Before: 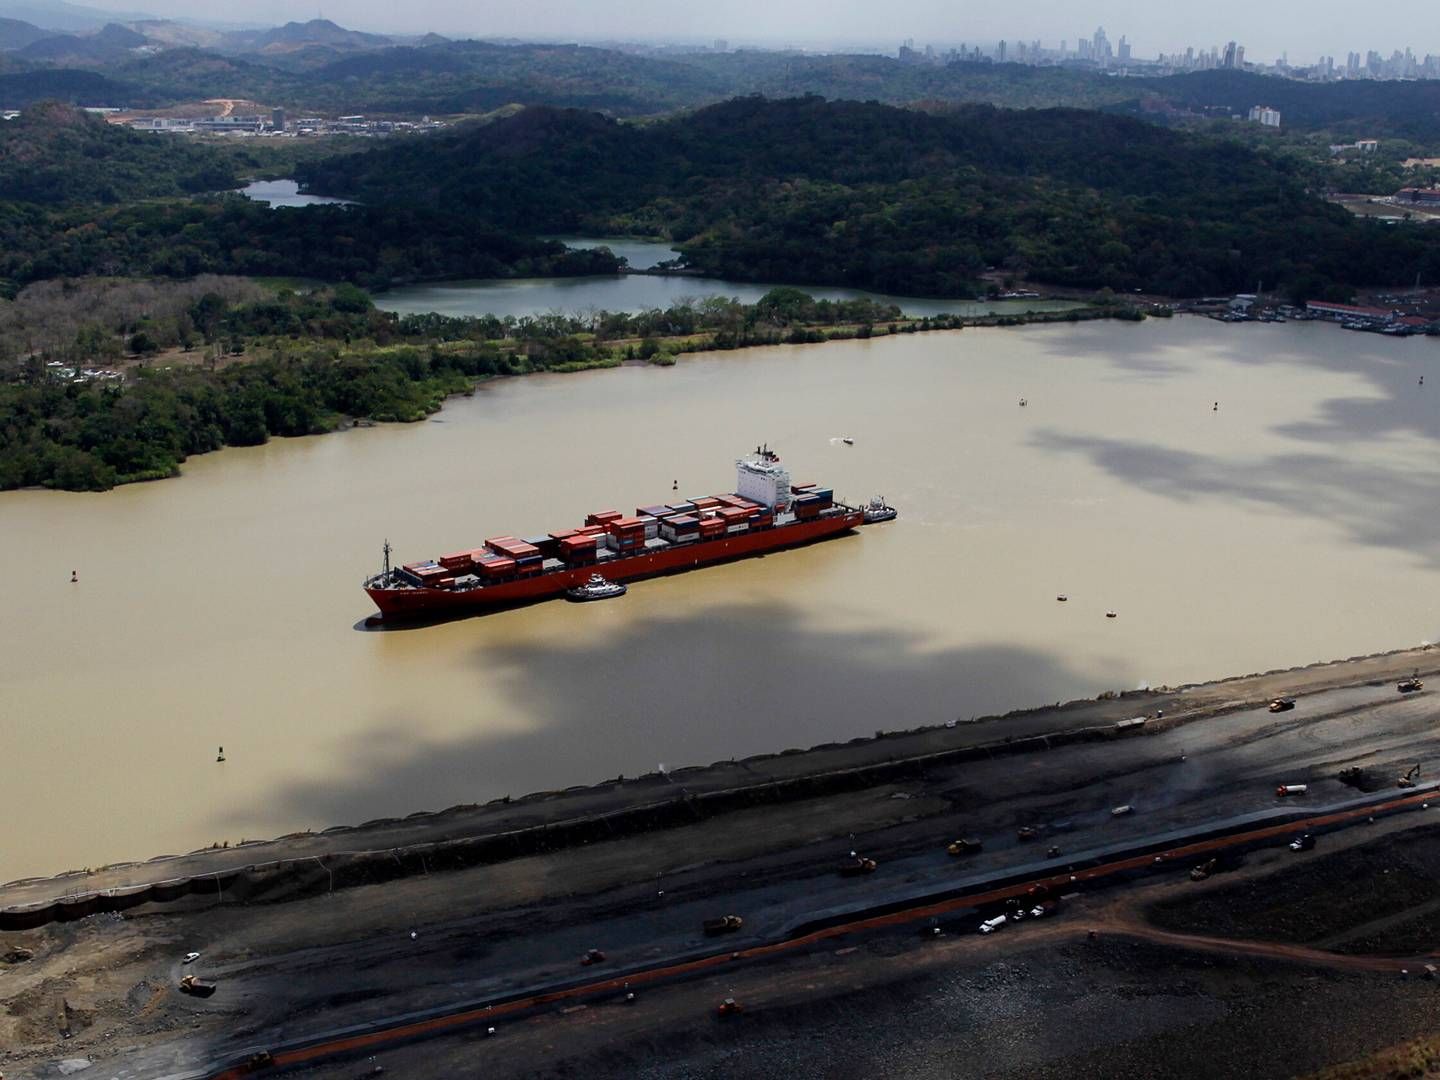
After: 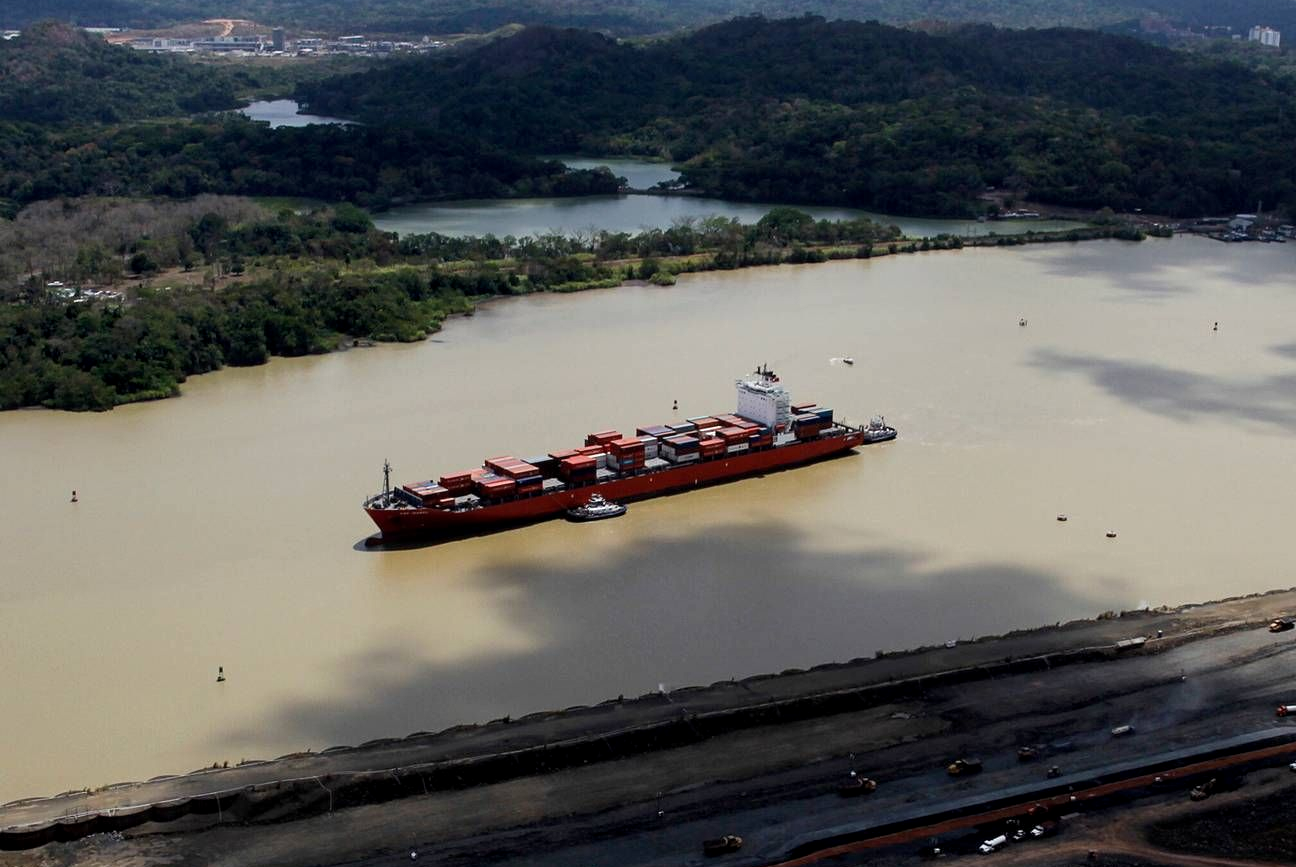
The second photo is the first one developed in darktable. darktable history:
local contrast: highlights 105%, shadows 98%, detail 119%, midtone range 0.2
crop: top 7.433%, right 9.918%, bottom 12.045%
